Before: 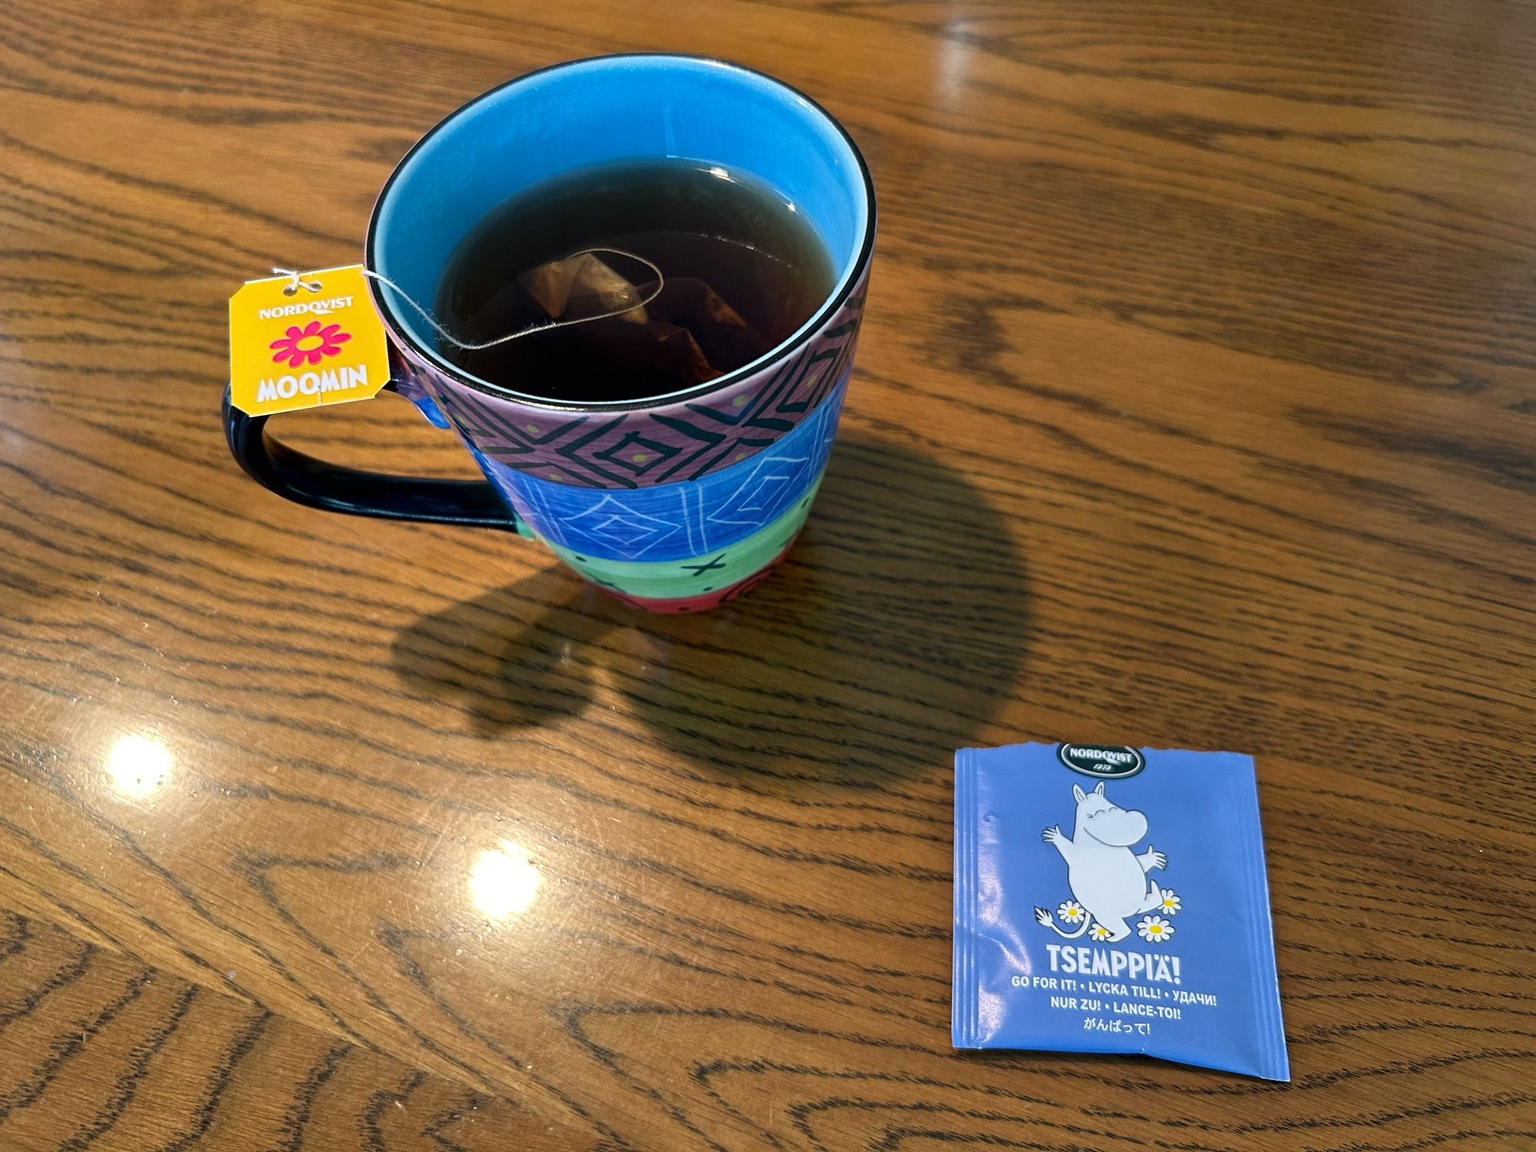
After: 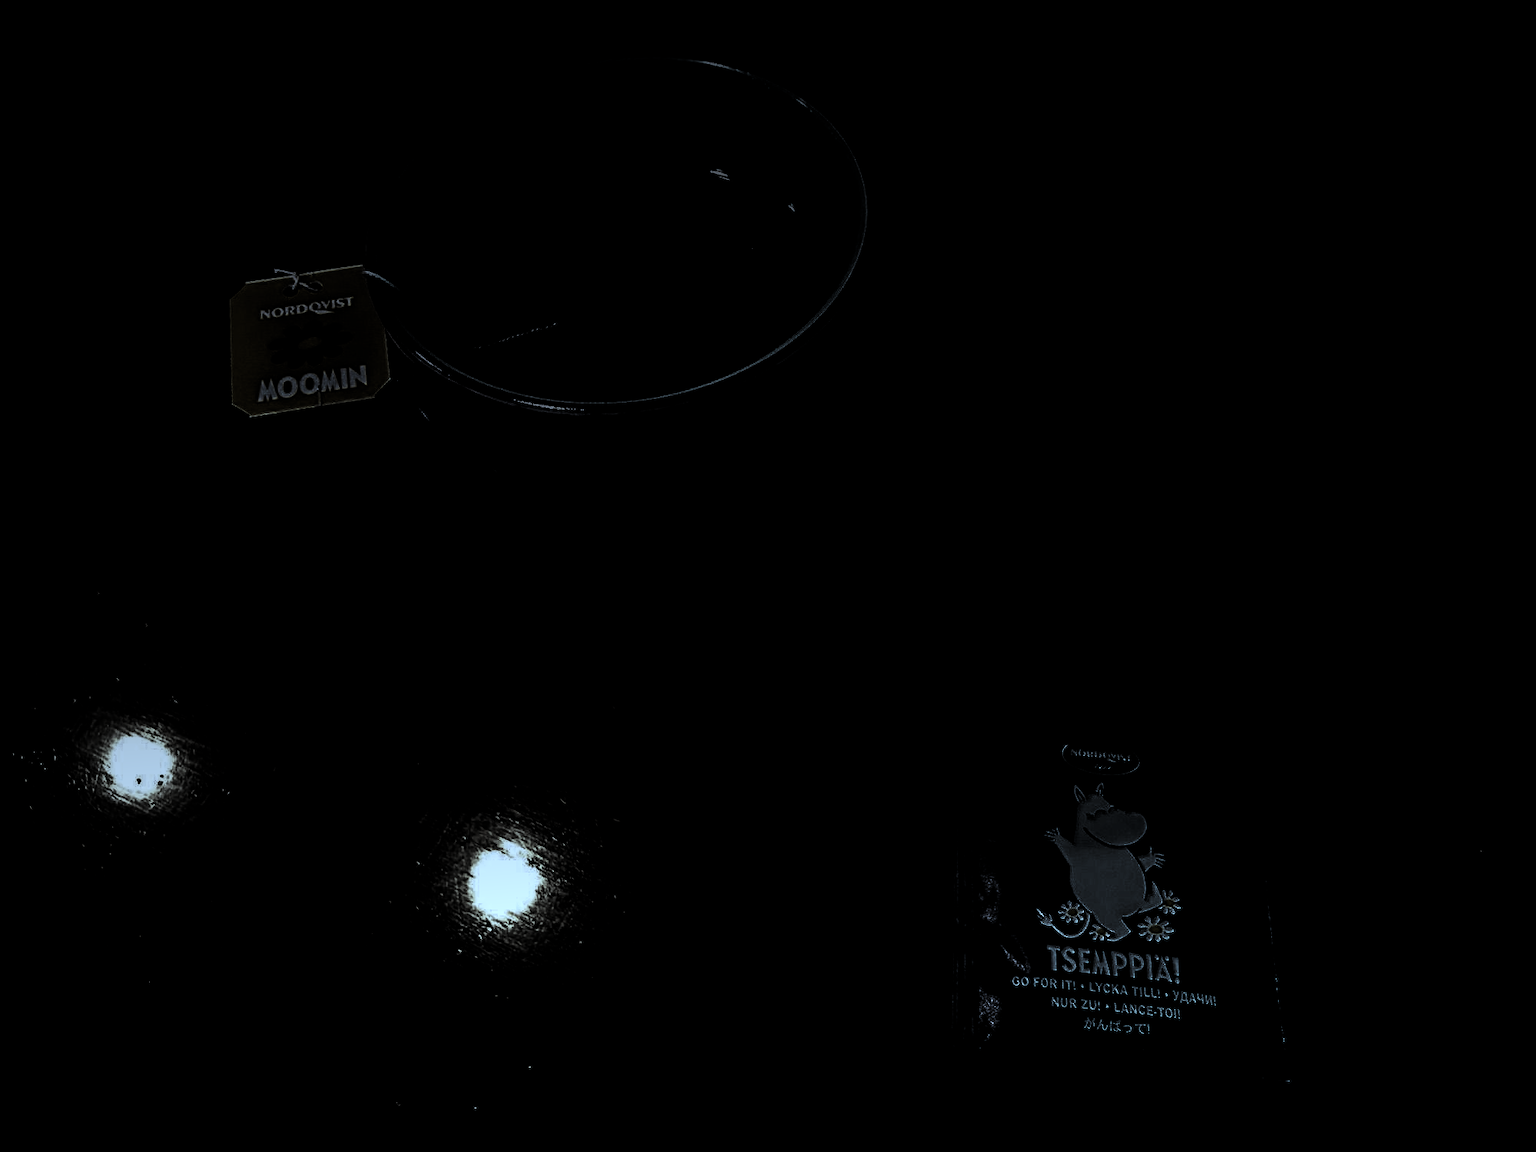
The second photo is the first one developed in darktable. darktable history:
color correction: highlights a* -9.35, highlights b* -23.15
graduated density: density 0.38 EV, hardness 21%, rotation -6.11°, saturation 32%
levels: levels [0.721, 0.937, 0.997]
